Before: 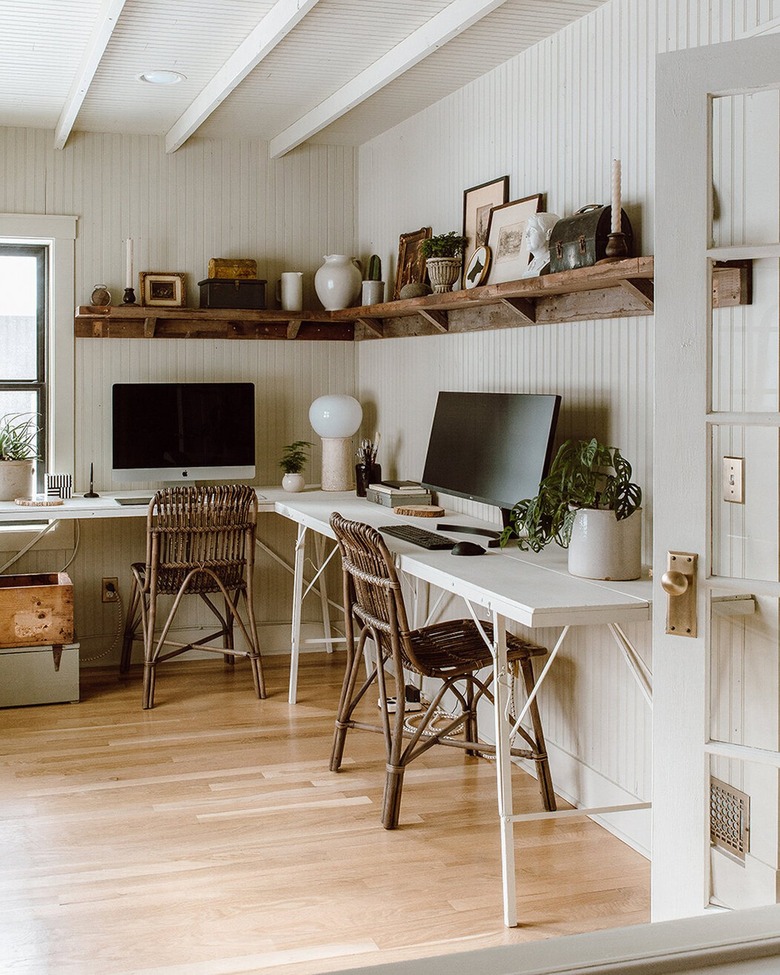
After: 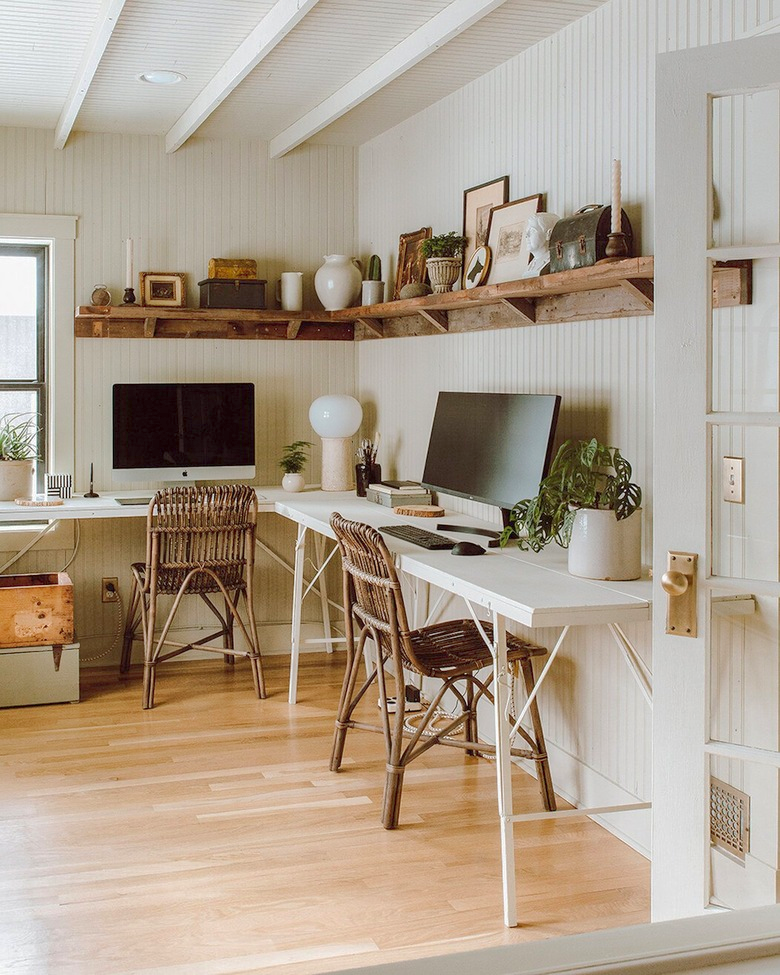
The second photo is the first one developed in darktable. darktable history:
base curve: curves: ch0 [(0, 0) (0.158, 0.273) (0.879, 0.895) (1, 1)]
shadows and highlights: on, module defaults
